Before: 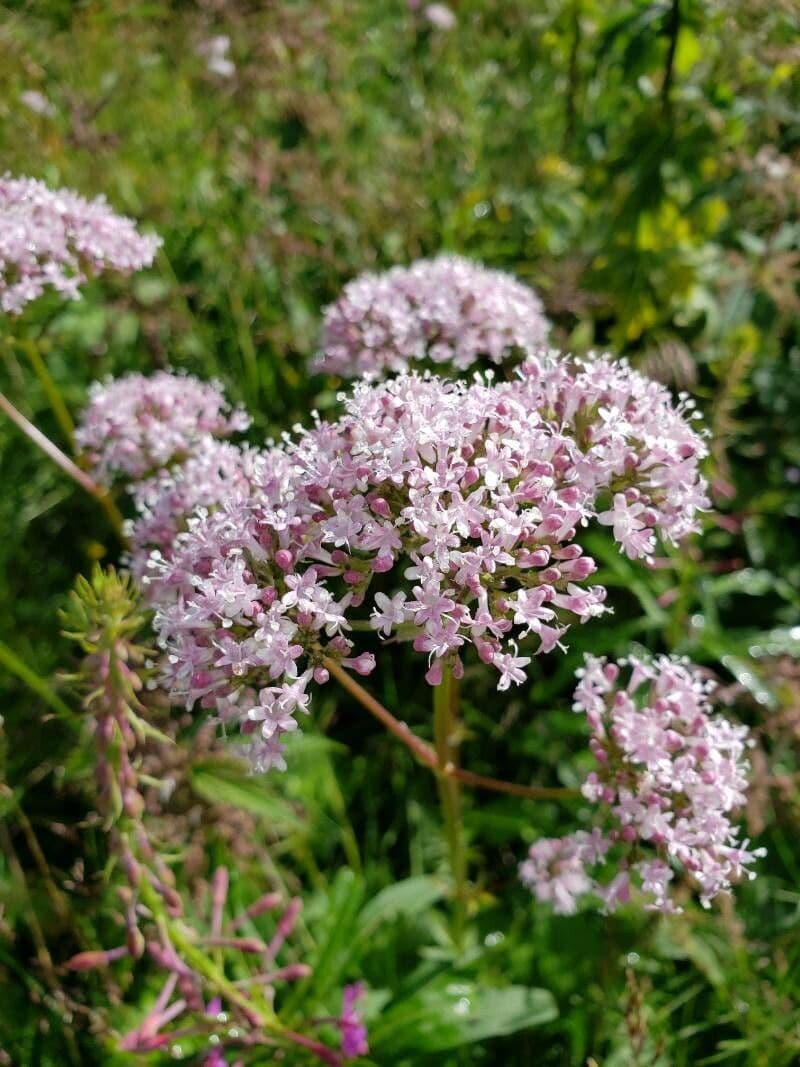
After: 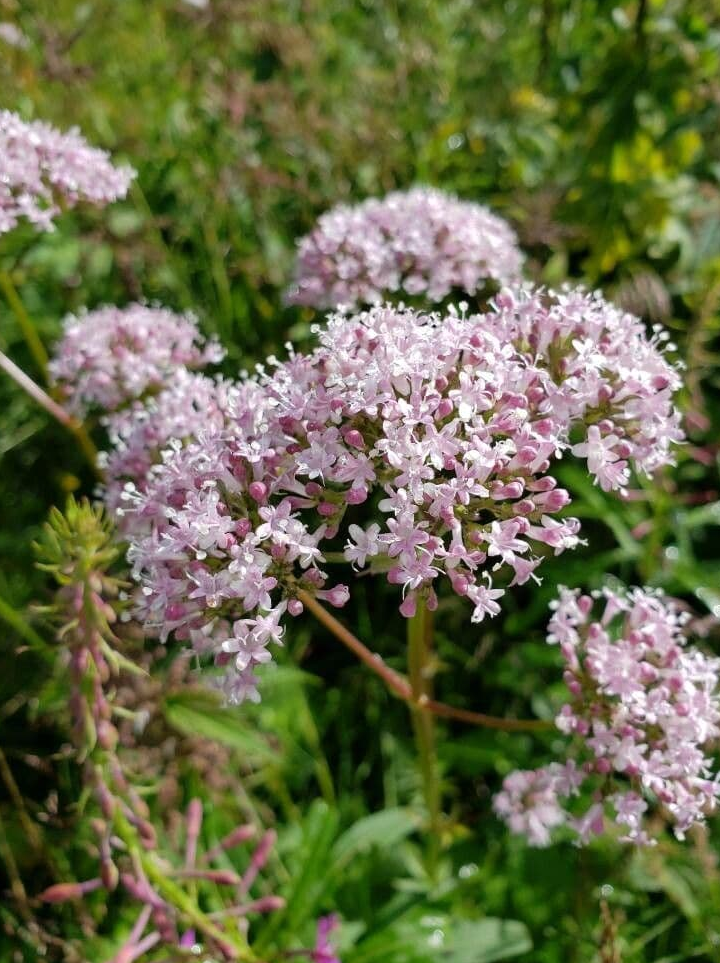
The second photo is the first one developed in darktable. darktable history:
crop: left 3.262%, top 6.456%, right 6.637%, bottom 3.271%
tone equalizer: edges refinement/feathering 500, mask exposure compensation -1.57 EV, preserve details no
